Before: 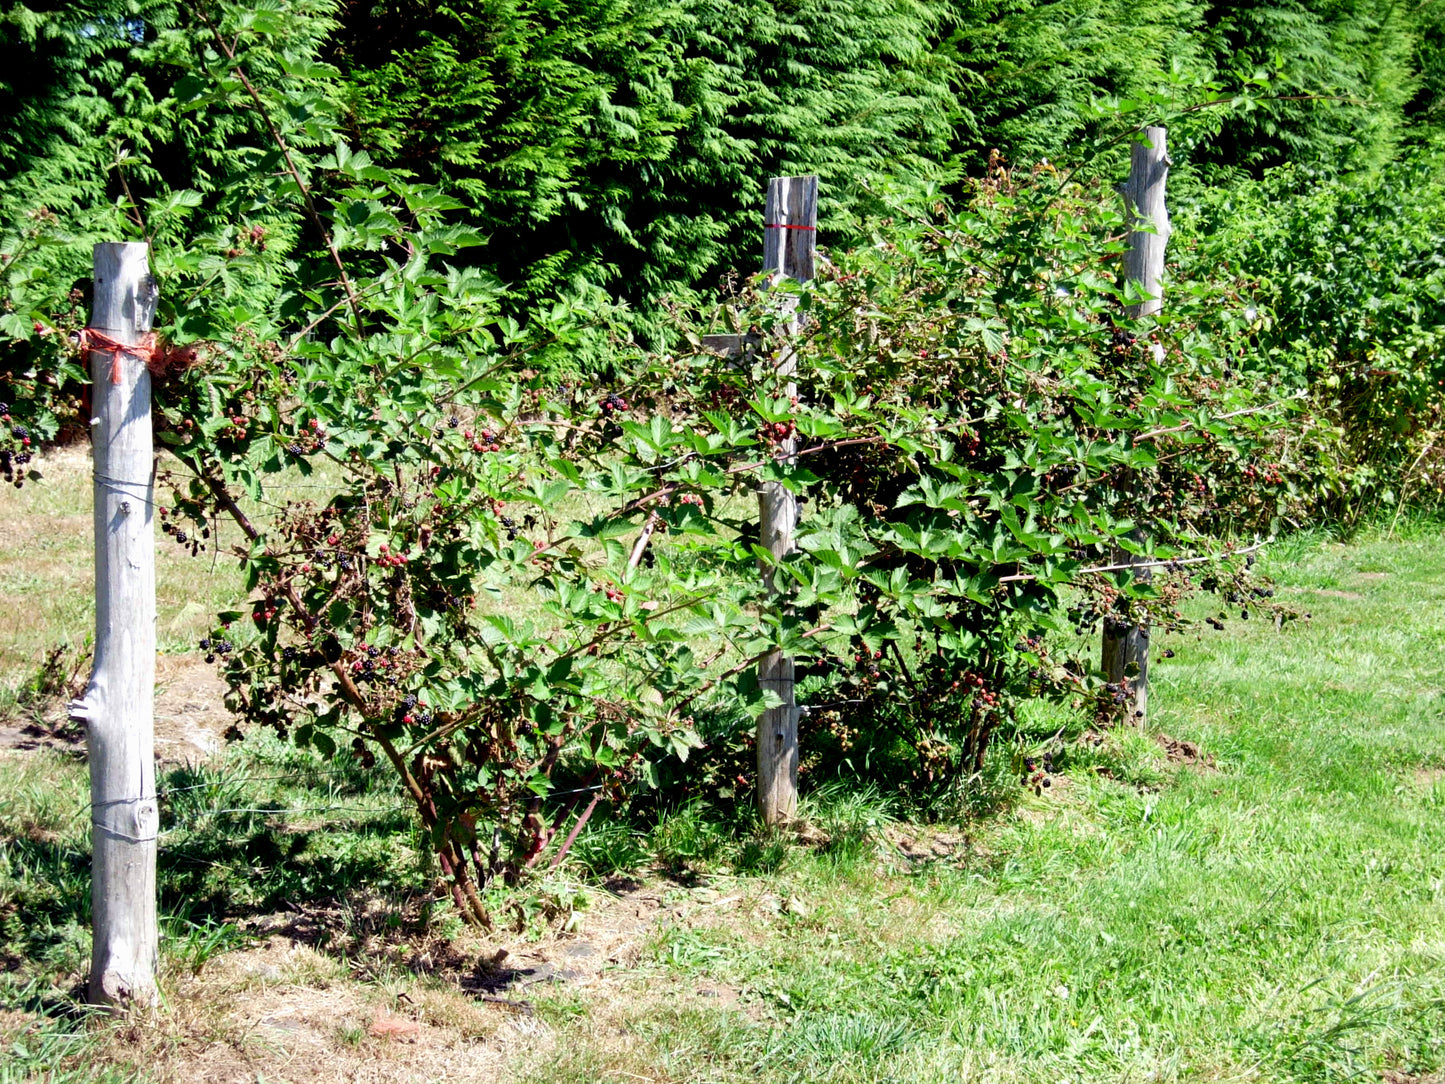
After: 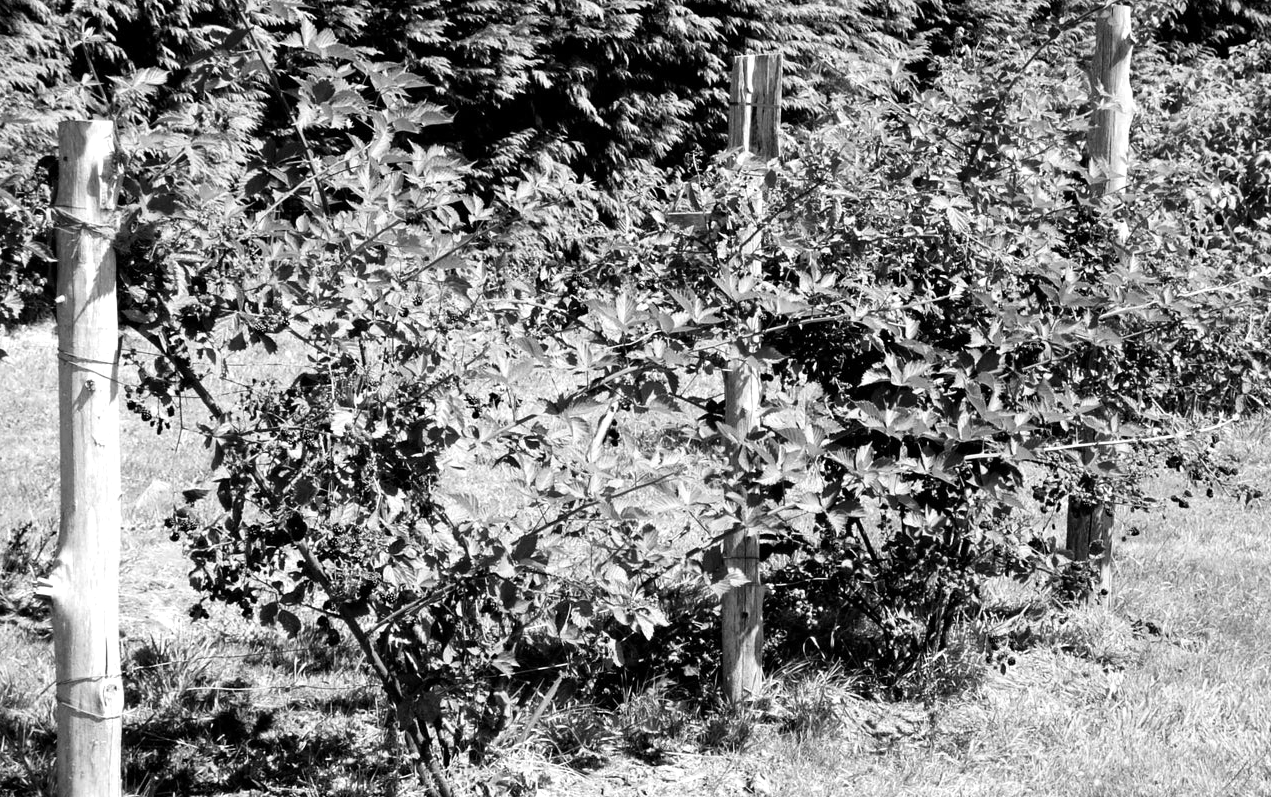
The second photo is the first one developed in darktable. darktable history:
crop and rotate: left 2.425%, top 11.305%, right 9.6%, bottom 15.08%
monochrome: on, module defaults
contrast brightness saturation: contrast 0.09, saturation 0.28
exposure: exposure 0.197 EV, compensate highlight preservation false
